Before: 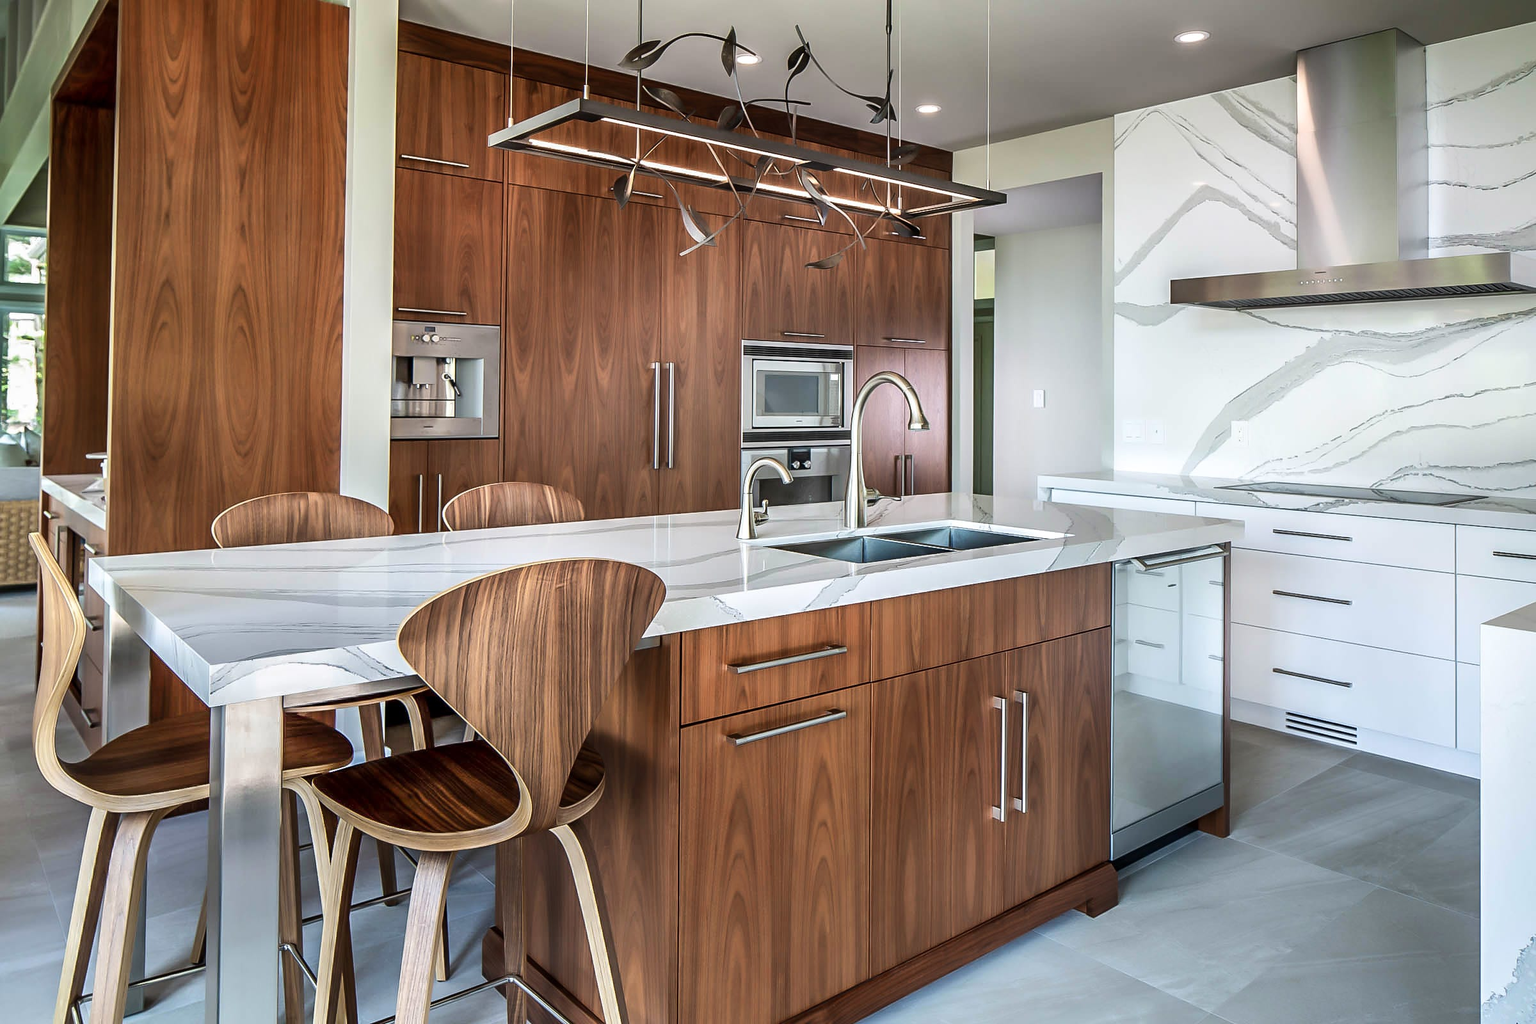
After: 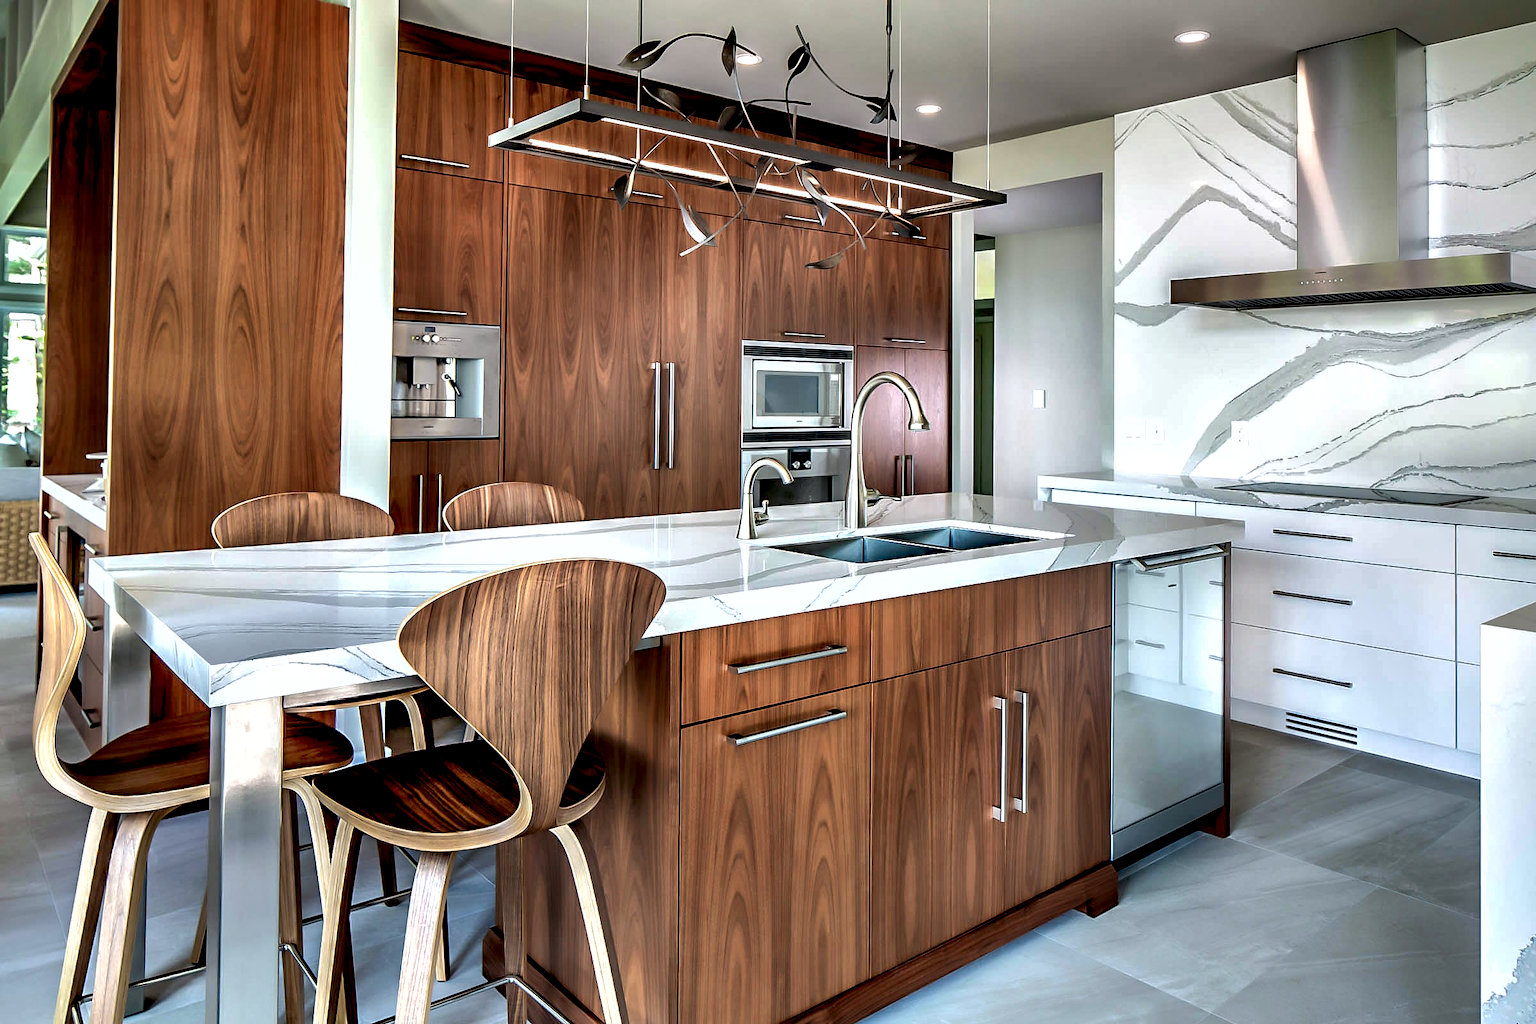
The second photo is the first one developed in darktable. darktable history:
shadows and highlights: on, module defaults
contrast equalizer: octaves 7, y [[0.6 ×6], [0.55 ×6], [0 ×6], [0 ×6], [0 ×6]]
